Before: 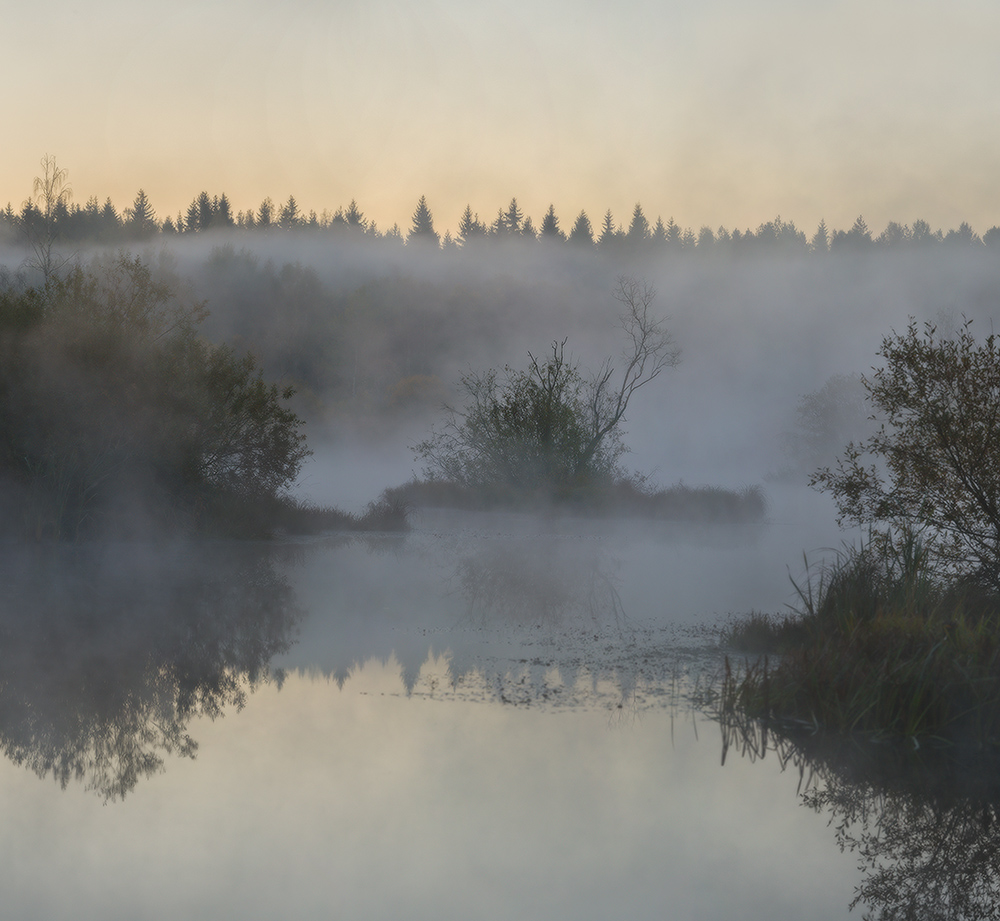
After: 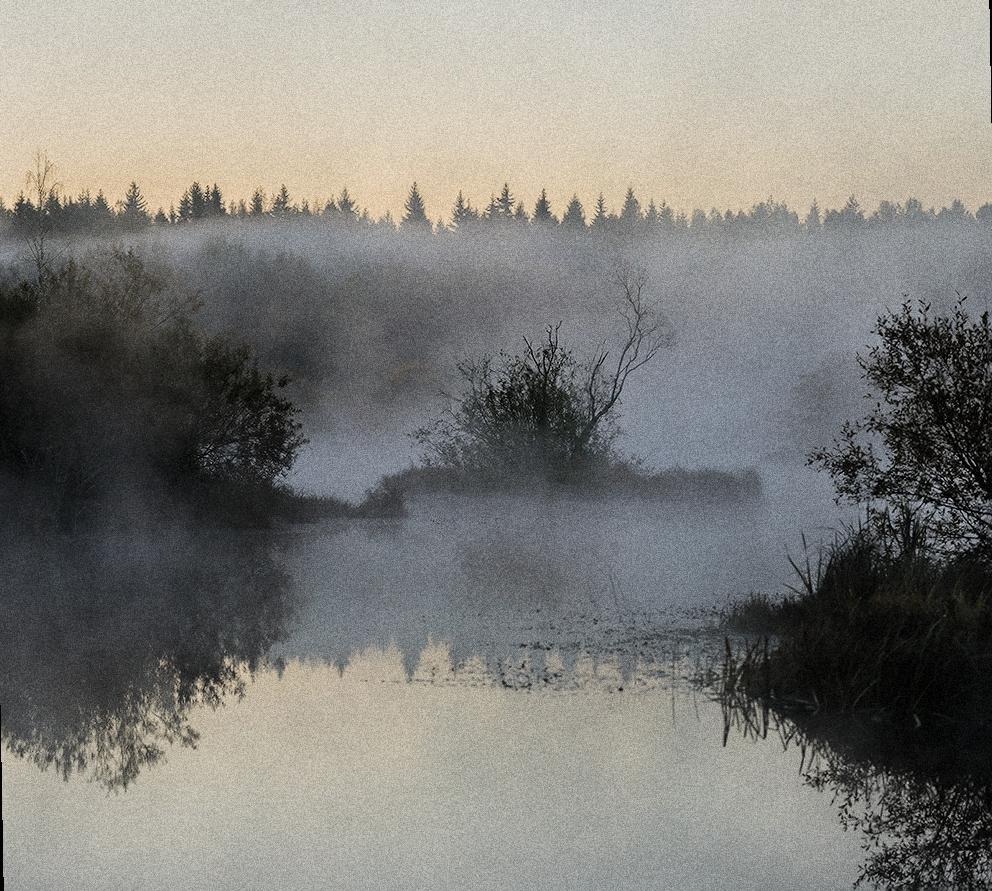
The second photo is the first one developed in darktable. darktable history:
grain: coarseness 14.49 ISO, strength 48.04%, mid-tones bias 35%
rotate and perspective: rotation -1°, crop left 0.011, crop right 0.989, crop top 0.025, crop bottom 0.975
filmic rgb: black relative exposure -5 EV, hardness 2.88, contrast 1.4, highlights saturation mix -30%
sharpen: on, module defaults
